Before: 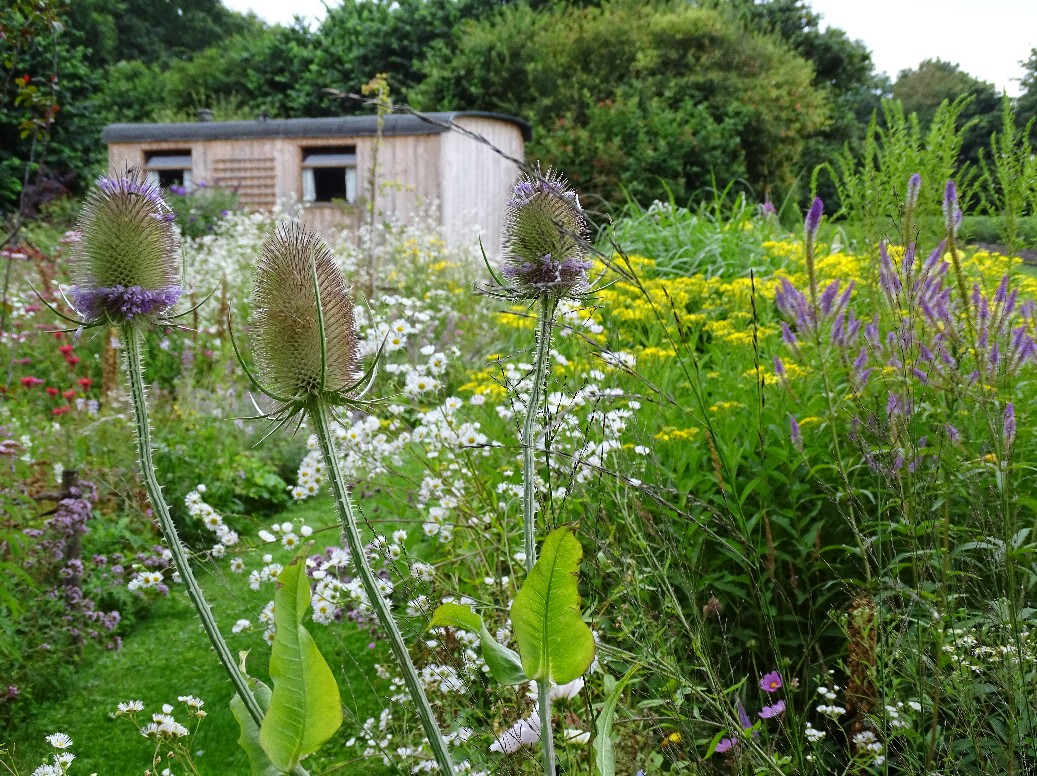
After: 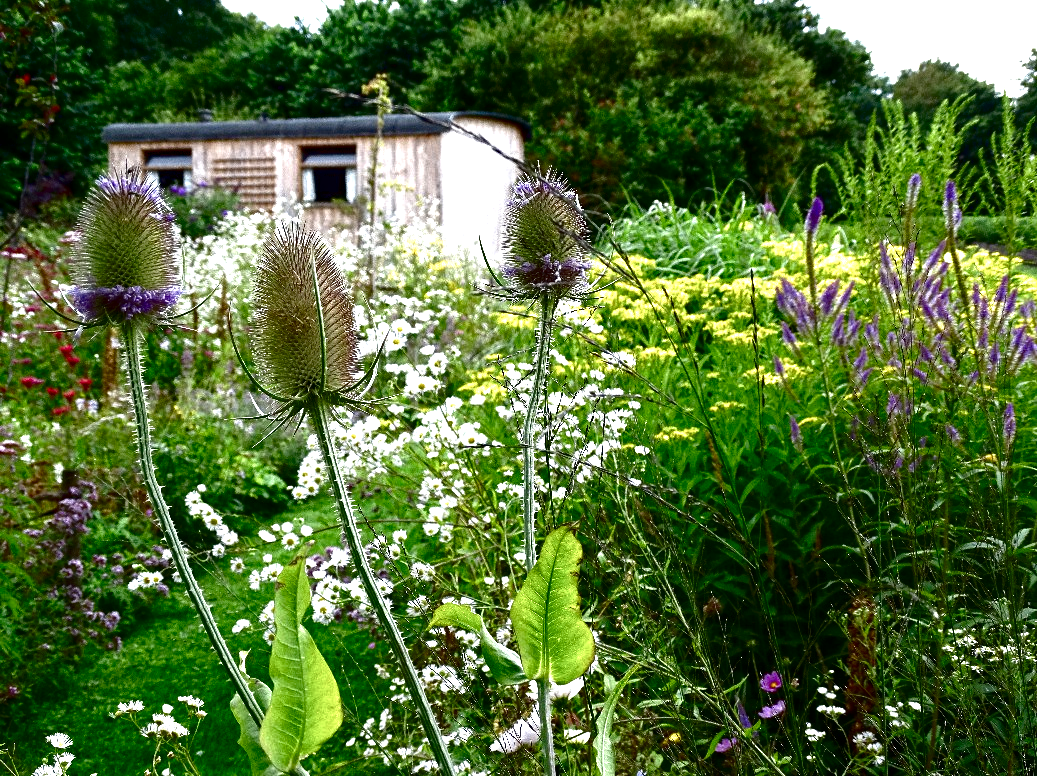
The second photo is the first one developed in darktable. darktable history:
haze removal: adaptive false
contrast brightness saturation: brightness -0.522
color balance rgb: linear chroma grading › global chroma 18.604%, perceptual saturation grading › global saturation 0.886%, perceptual saturation grading › highlights -30.369%, perceptual saturation grading › shadows 20.053%, global vibrance 9.882%
exposure: black level correction 0, exposure 1.001 EV, compensate exposure bias true, compensate highlight preservation false
